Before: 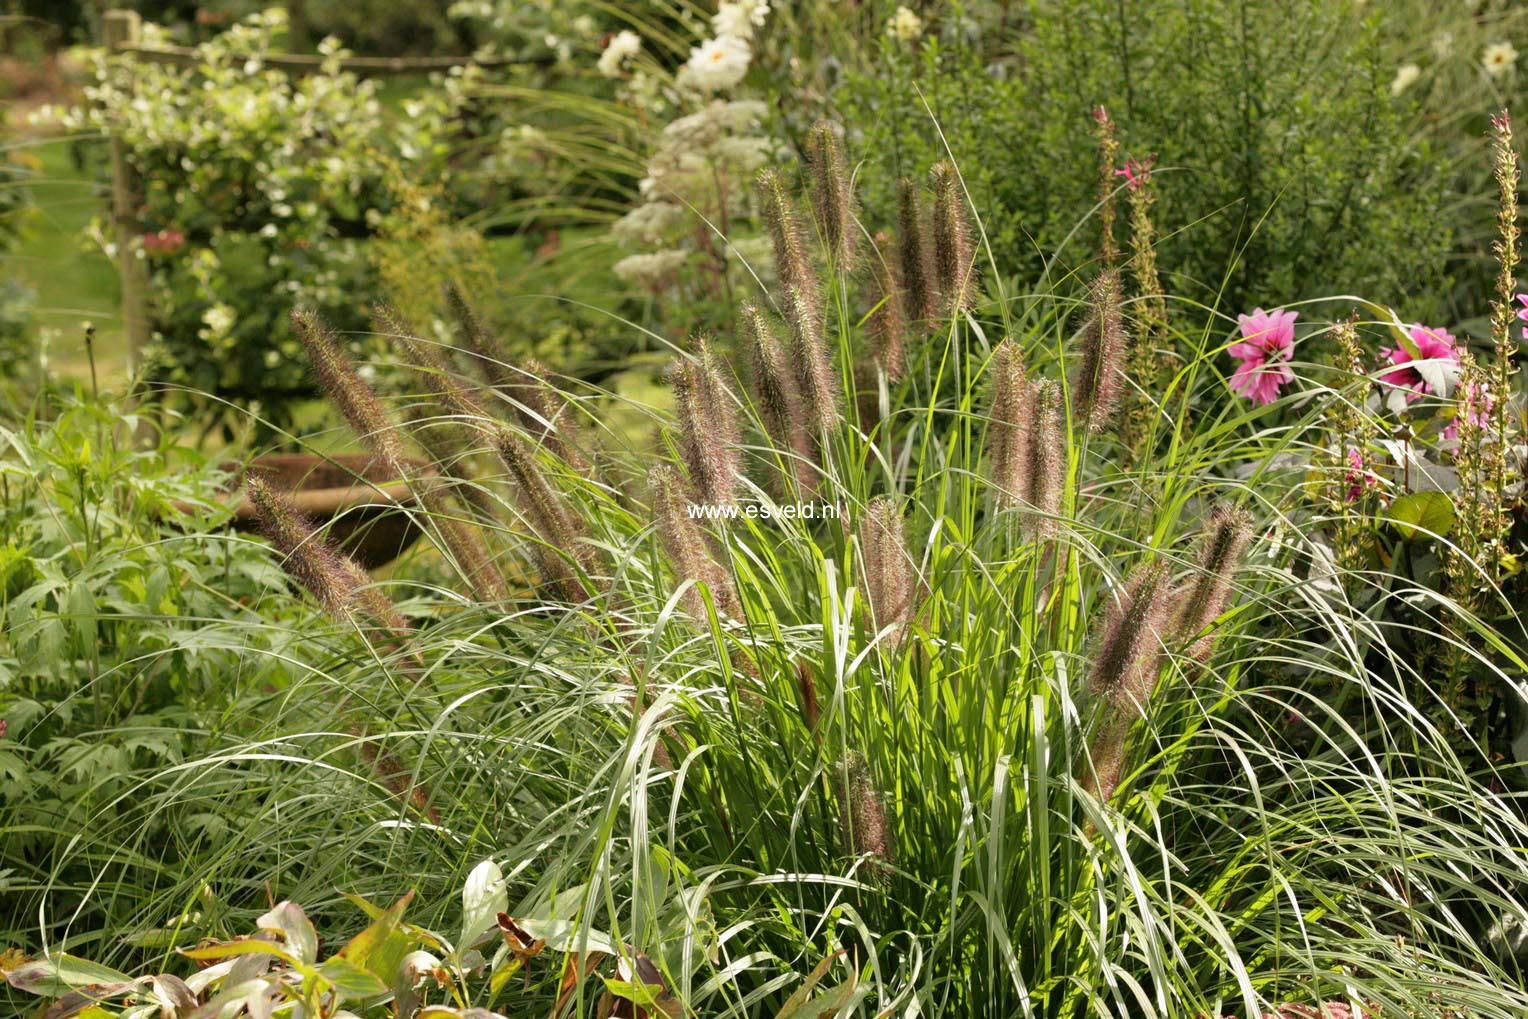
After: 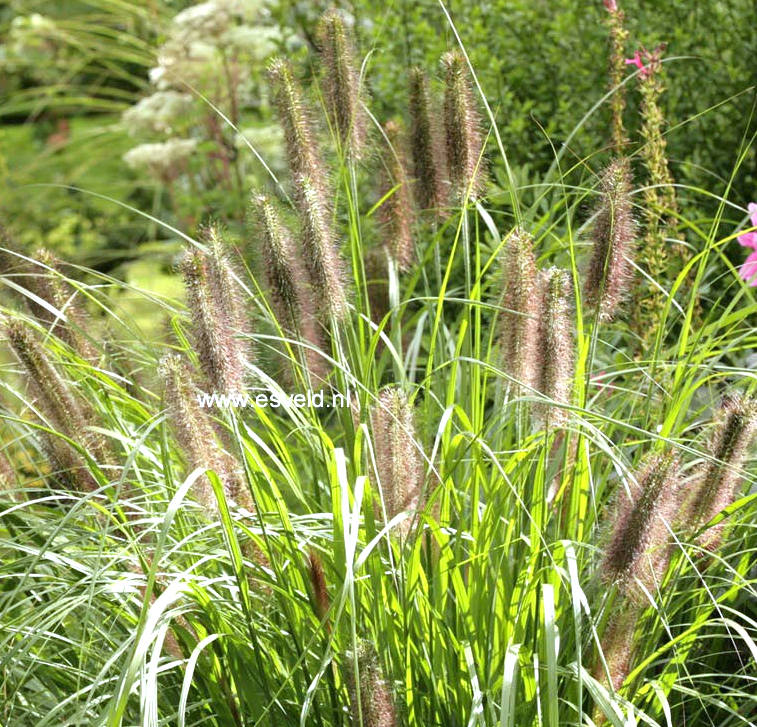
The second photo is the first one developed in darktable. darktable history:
white balance: red 0.931, blue 1.11
exposure: black level correction 0, exposure 0.7 EV, compensate exposure bias true, compensate highlight preservation false
crop: left 32.075%, top 10.976%, right 18.355%, bottom 17.596%
